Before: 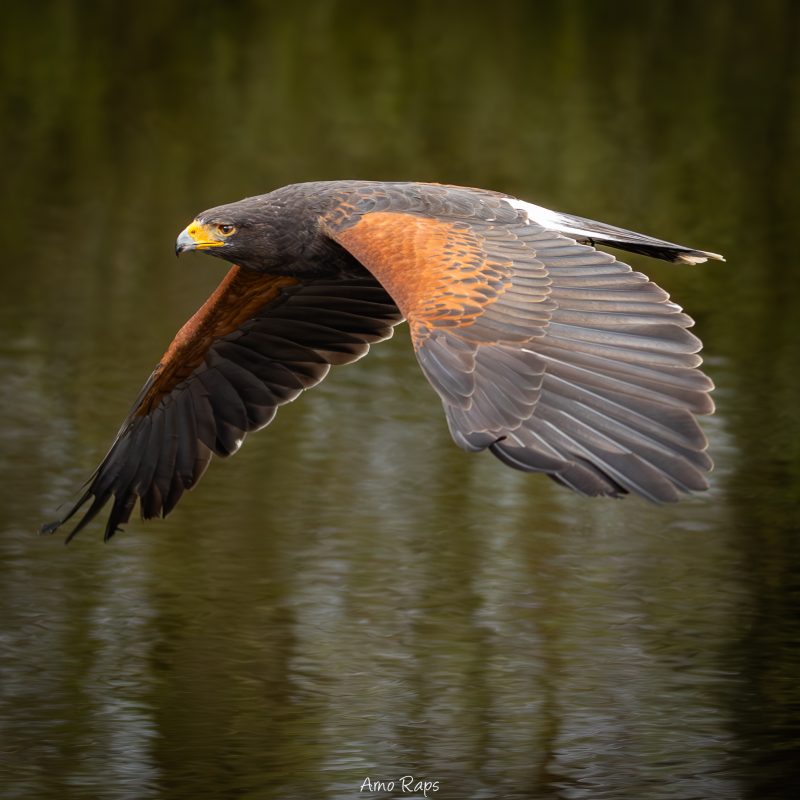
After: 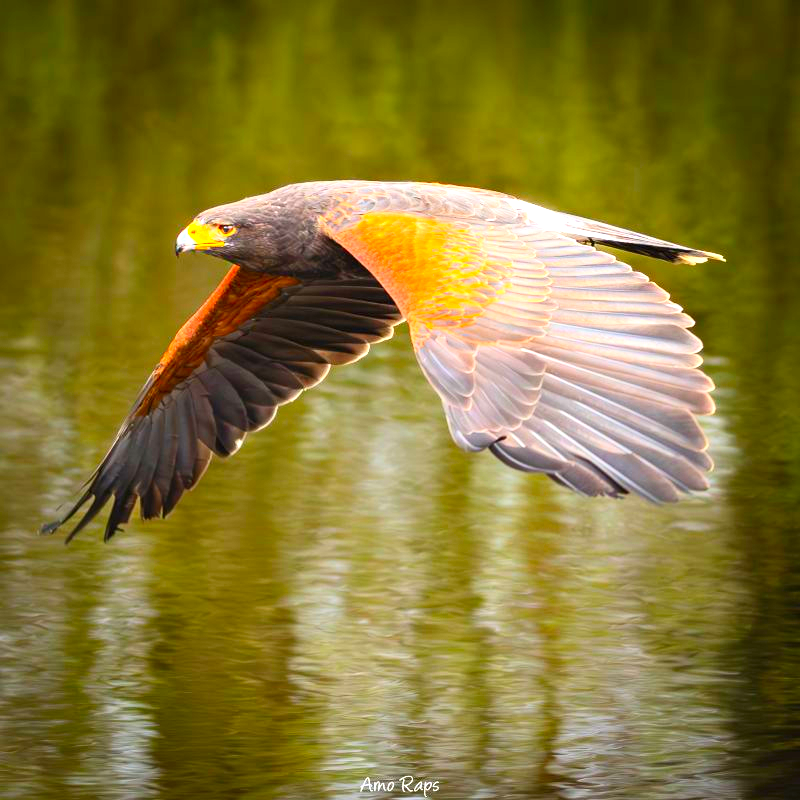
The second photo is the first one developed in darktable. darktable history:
contrast brightness saturation: contrast 0.2, brightness 0.2, saturation 0.8
exposure: exposure 1.15 EV, compensate highlight preservation false
levels: levels [0, 0.492, 0.984]
